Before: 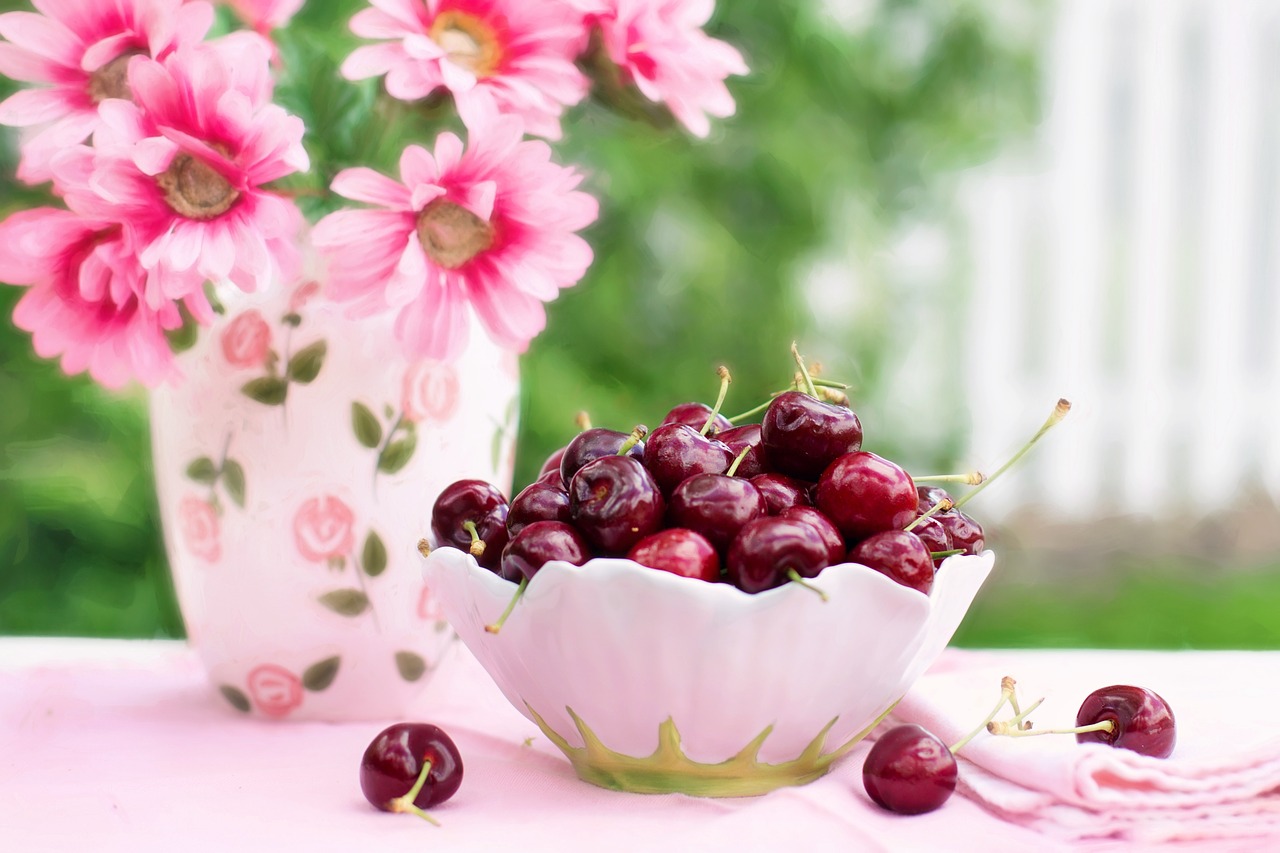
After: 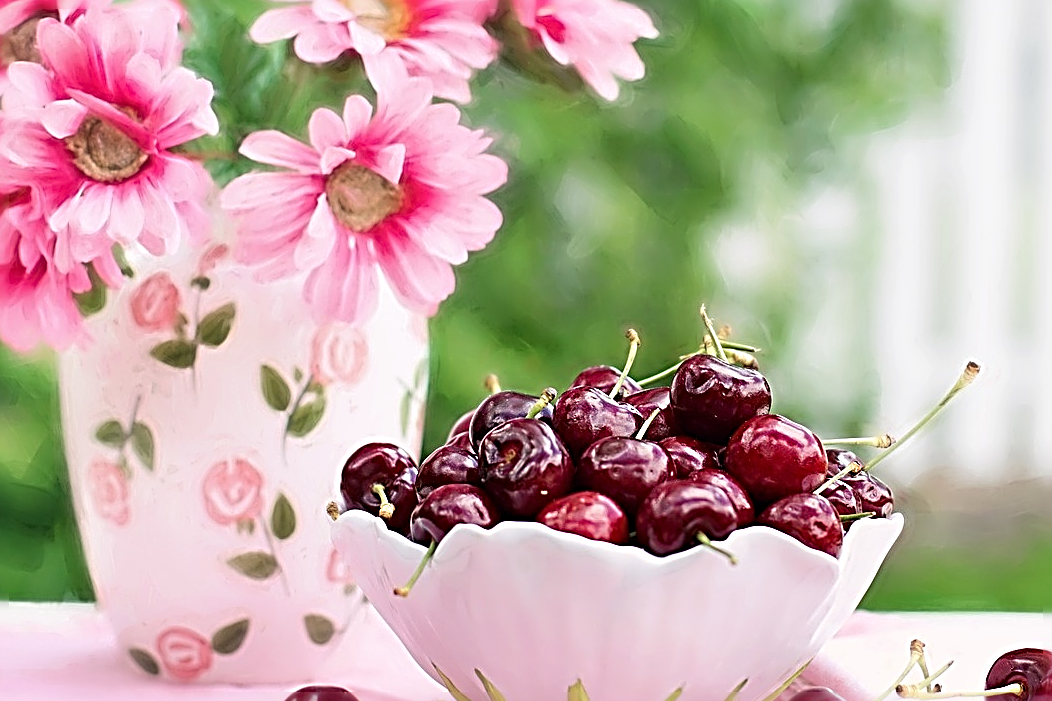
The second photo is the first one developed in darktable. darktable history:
crop and rotate: left 7.178%, top 4.527%, right 10.564%, bottom 13.22%
color correction: highlights b* -0.02
sharpen: radius 3.21, amount 1.731
